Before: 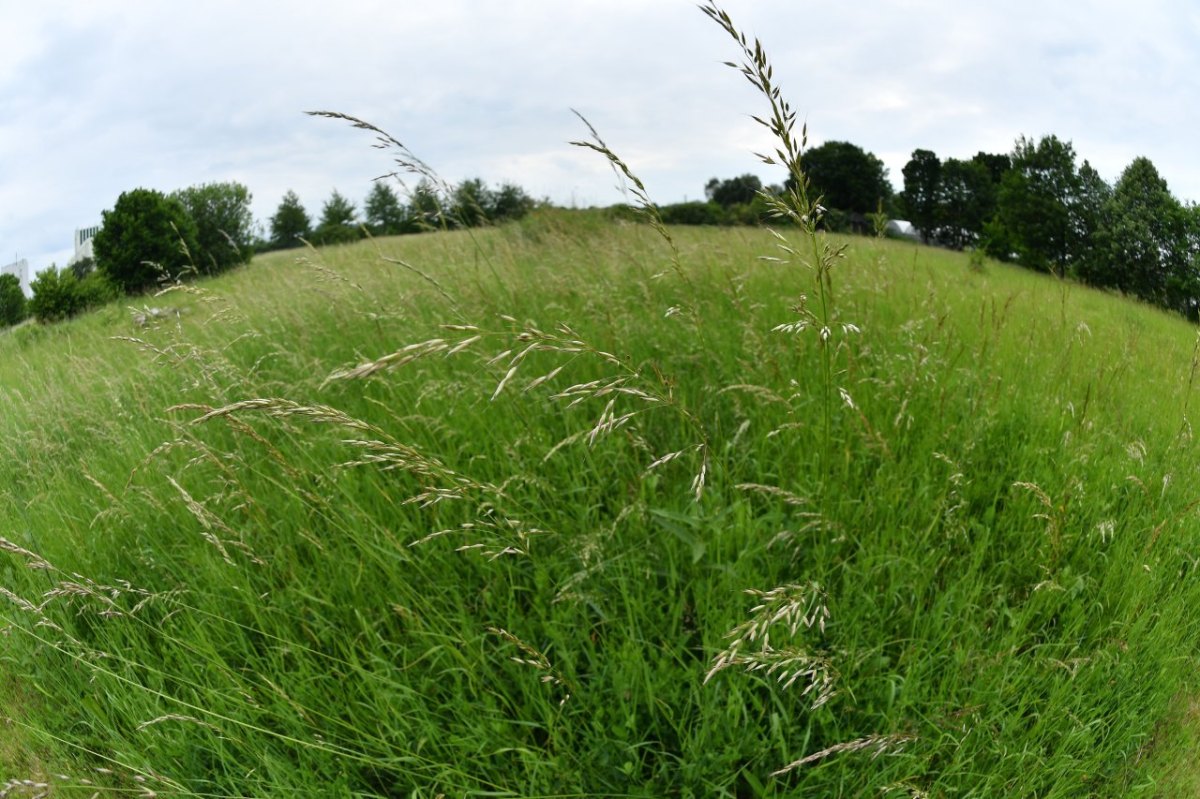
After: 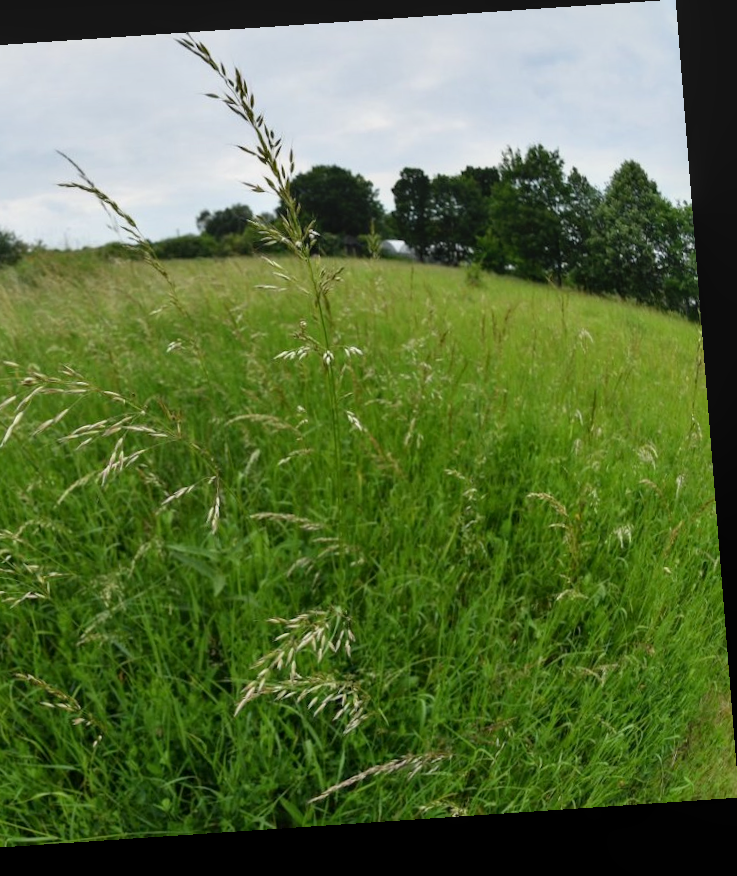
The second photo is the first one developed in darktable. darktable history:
white balance: red 1, blue 1
crop: left 41.402%
rotate and perspective: rotation -4.2°, shear 0.006, automatic cropping off
local contrast: detail 110%
